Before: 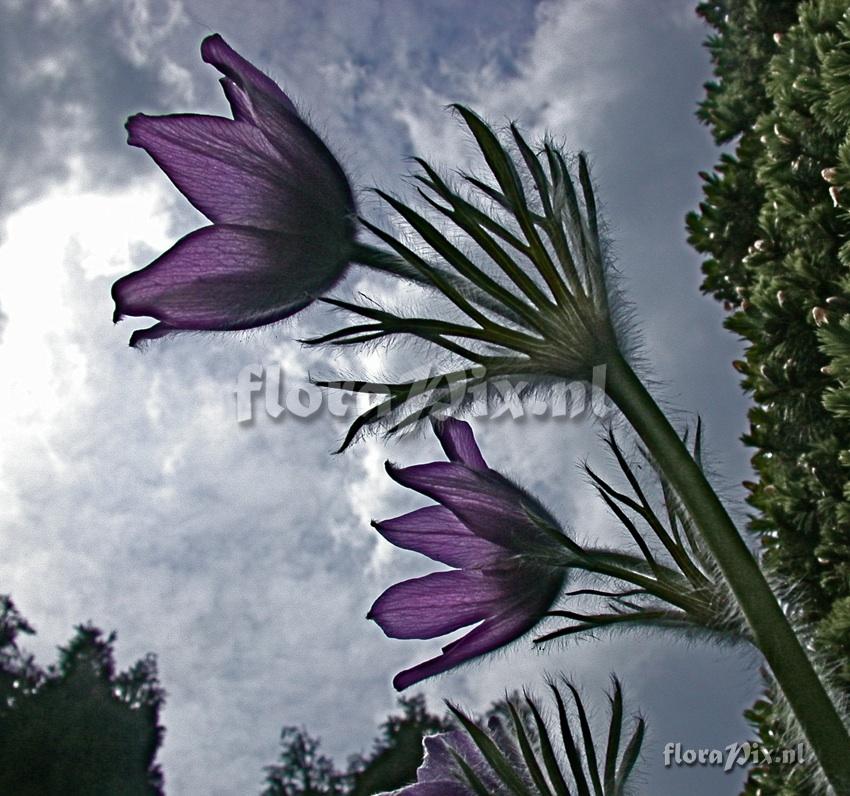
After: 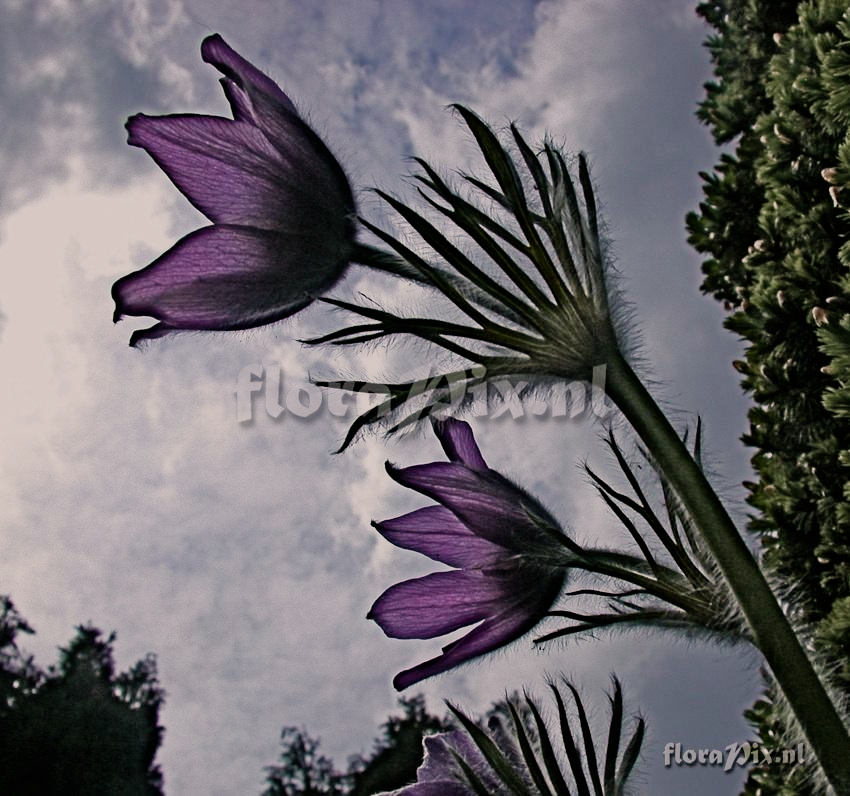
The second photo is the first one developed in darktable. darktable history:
filmic rgb: black relative exposure -6.86 EV, white relative exposure 5.87 EV, threshold 5.99 EV, hardness 2.69, enable highlight reconstruction true
color correction: highlights a* 5.82, highlights b* 4.86
